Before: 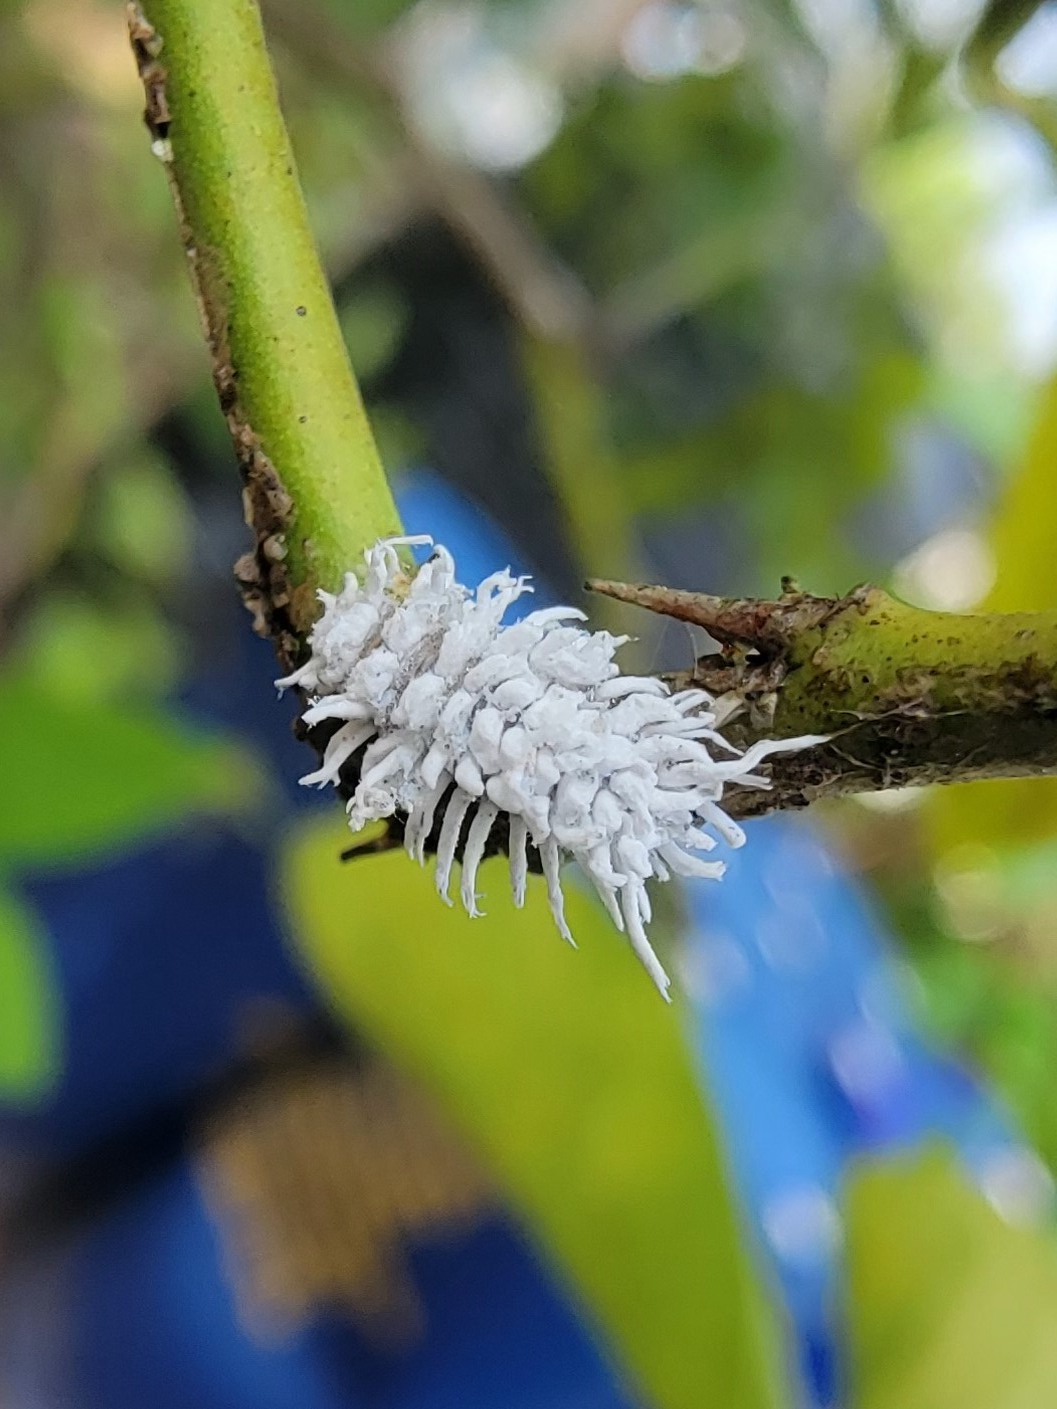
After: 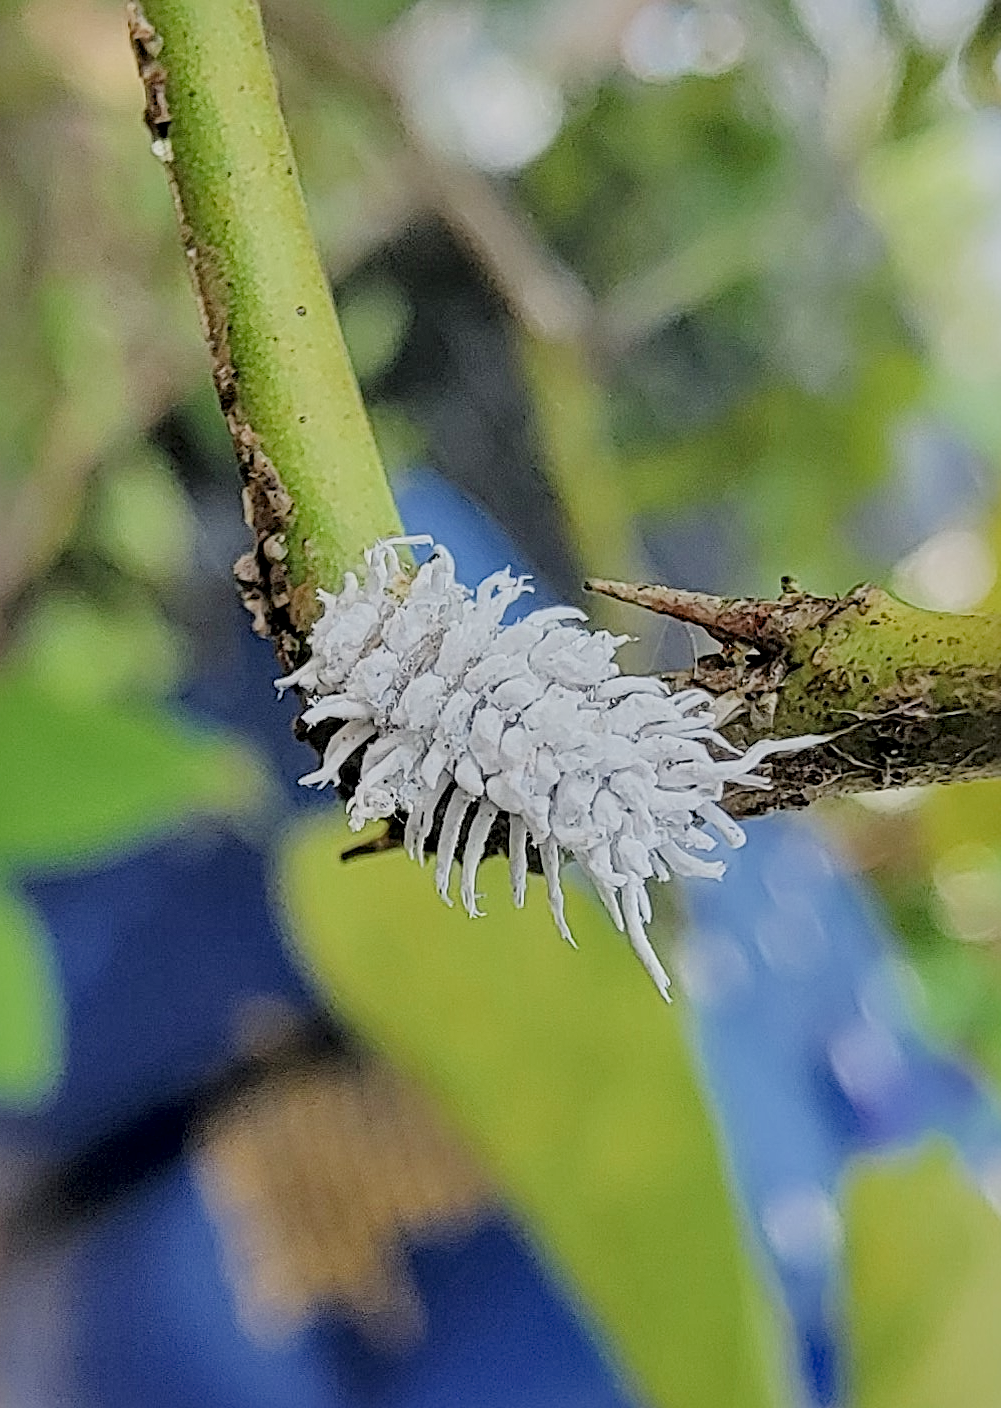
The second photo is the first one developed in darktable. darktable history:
crop and rotate: left 0%, right 5.263%
filmic rgb: middle gray luminance 2.64%, black relative exposure -9.96 EV, white relative exposure 6.99 EV, dynamic range scaling 10.71%, target black luminance 0%, hardness 3.16, latitude 43.74%, contrast 0.664, highlights saturation mix 4.19%, shadows ↔ highlights balance 13.98%
exposure: black level correction 0, exposure 0.692 EV, compensate highlight preservation false
local contrast: mode bilateral grid, contrast 20, coarseness 50, detail 157%, midtone range 0.2
contrast equalizer: octaves 7, y [[0.5, 0.5, 0.5, 0.539, 0.64, 0.611], [0.5 ×6], [0.5 ×6], [0 ×6], [0 ×6]]
sharpen: on, module defaults
